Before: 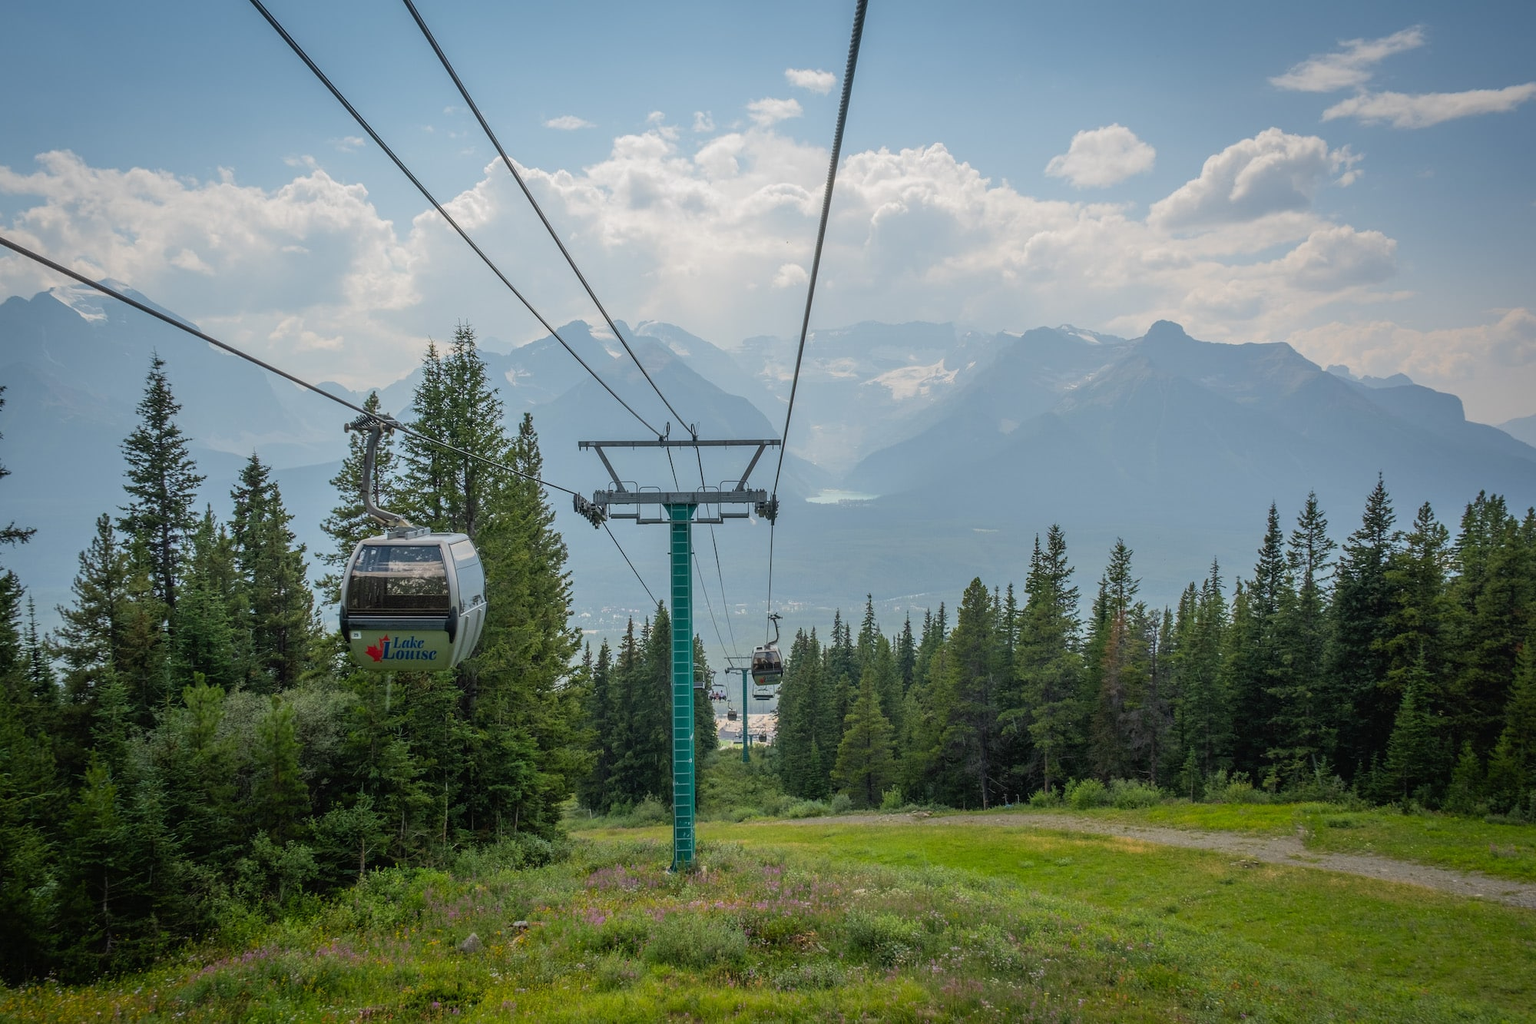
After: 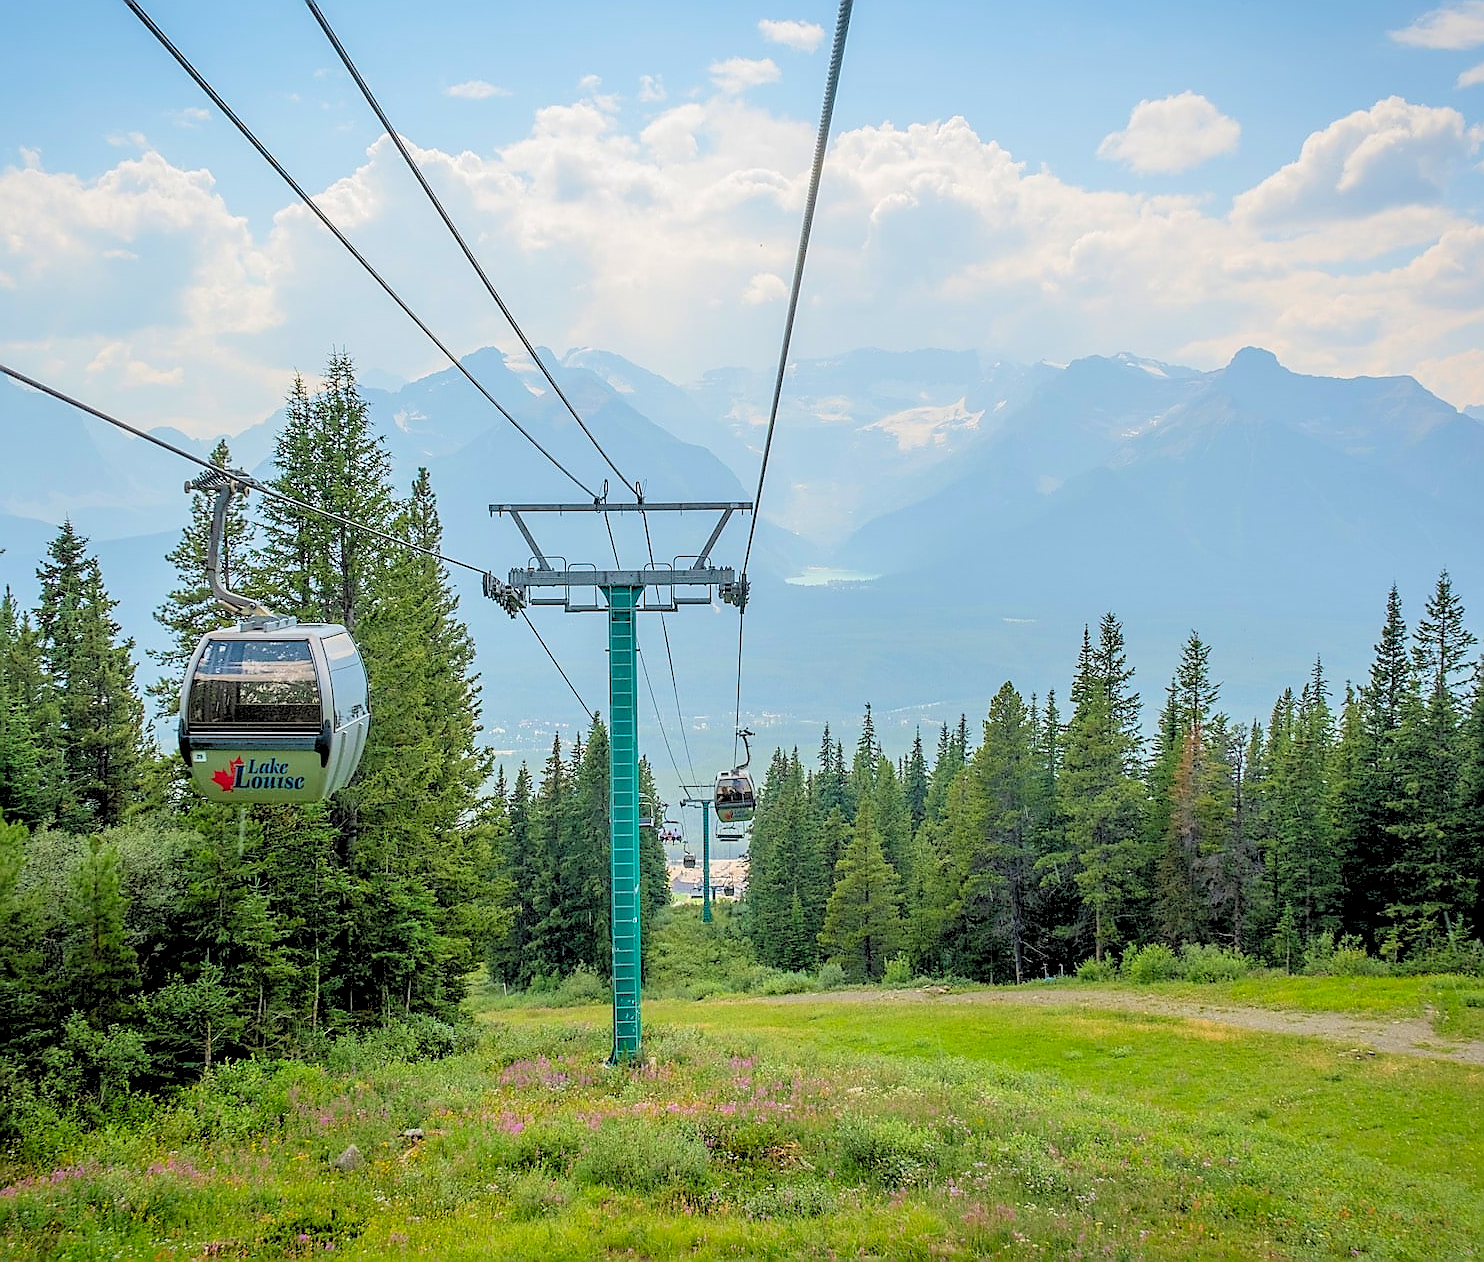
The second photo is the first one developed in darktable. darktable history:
levels: black 8.53%, levels [0.072, 0.414, 0.976]
crop and rotate: left 13.226%, top 5.298%, right 12.53%
velvia: on, module defaults
sharpen: radius 1.416, amount 1.258, threshold 0.736
